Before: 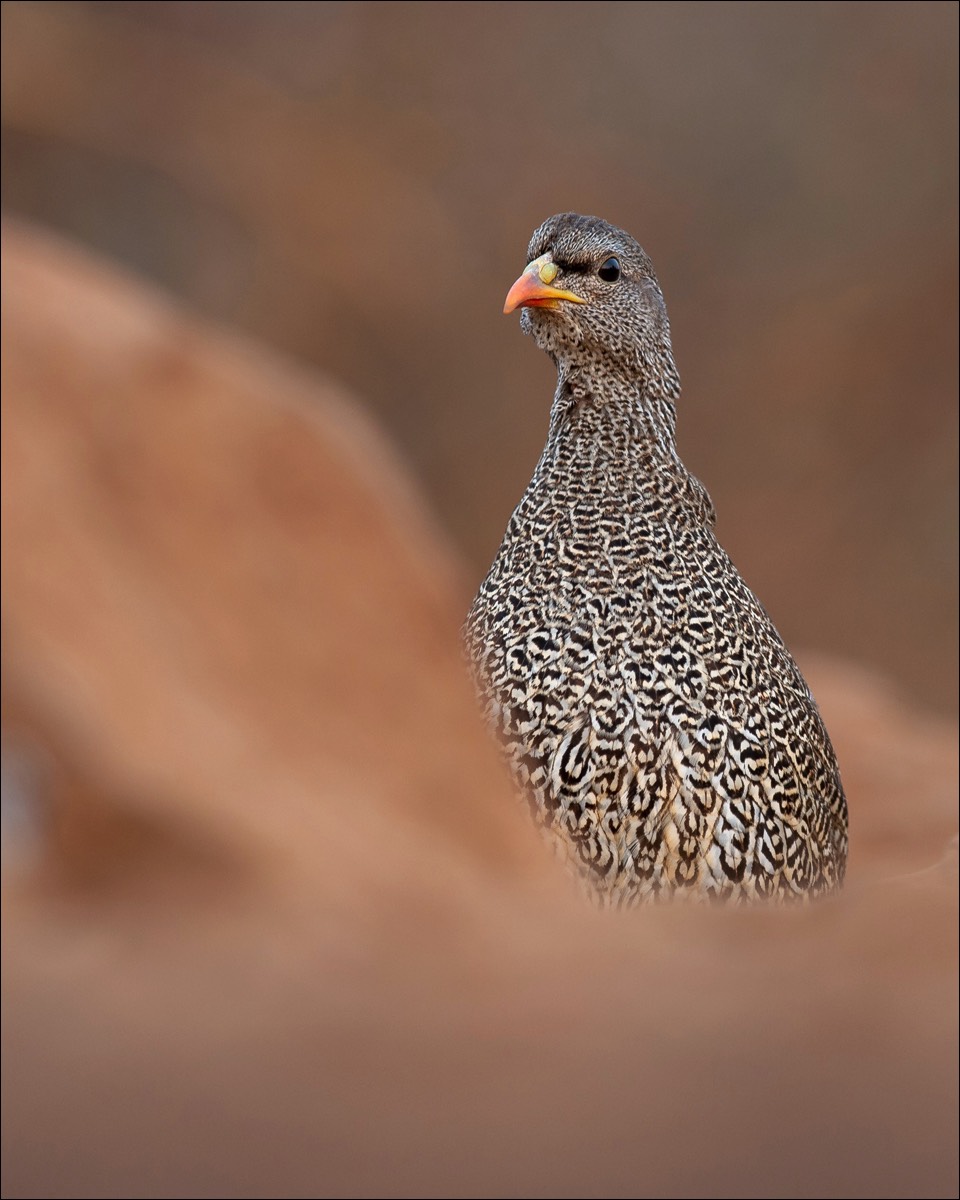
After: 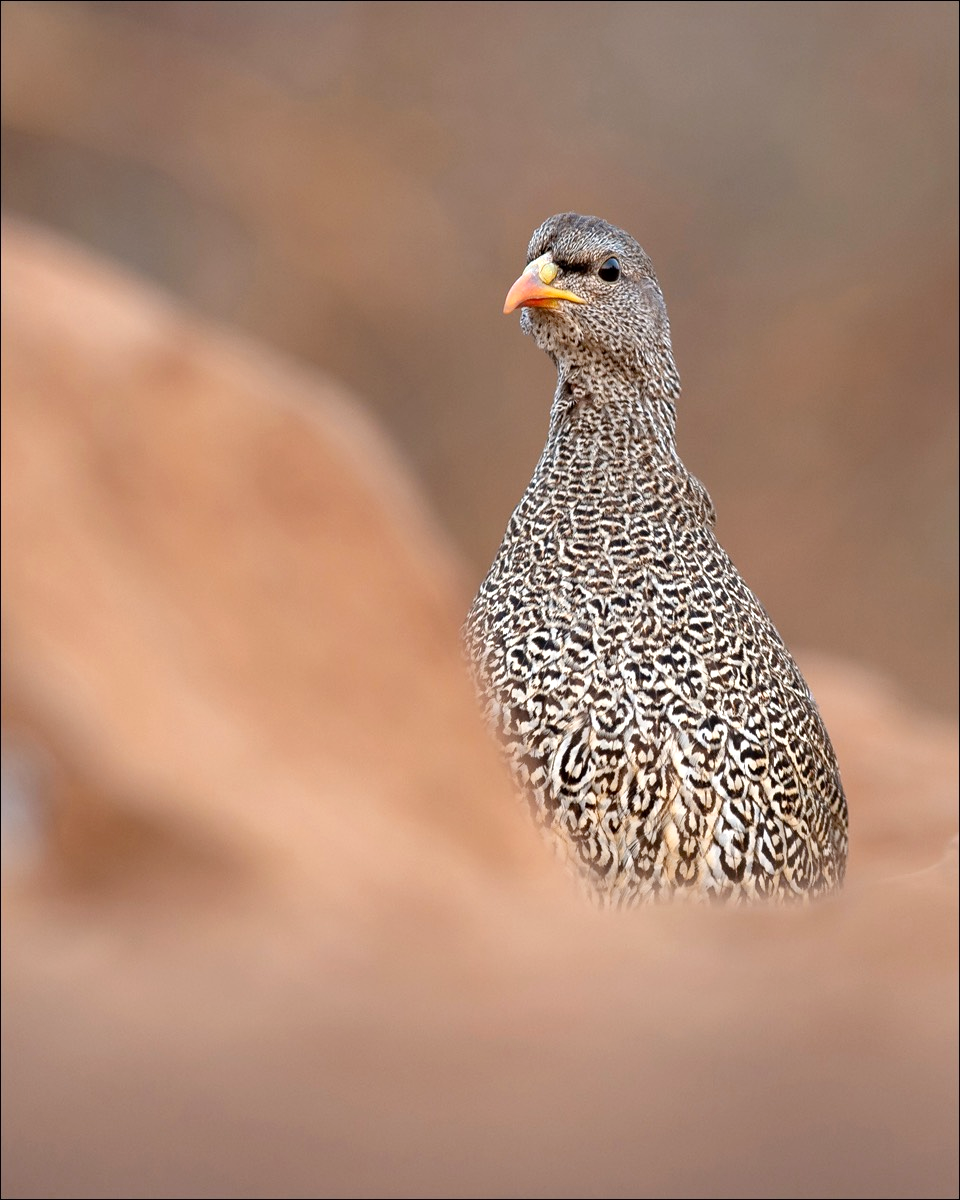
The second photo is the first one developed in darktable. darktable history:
tone equalizer: -8 EV -0.4 EV, -7 EV -0.39 EV, -6 EV -0.341 EV, -5 EV -0.214 EV, -3 EV 0.217 EV, -2 EV 0.321 EV, -1 EV 0.415 EV, +0 EV 0.416 EV
